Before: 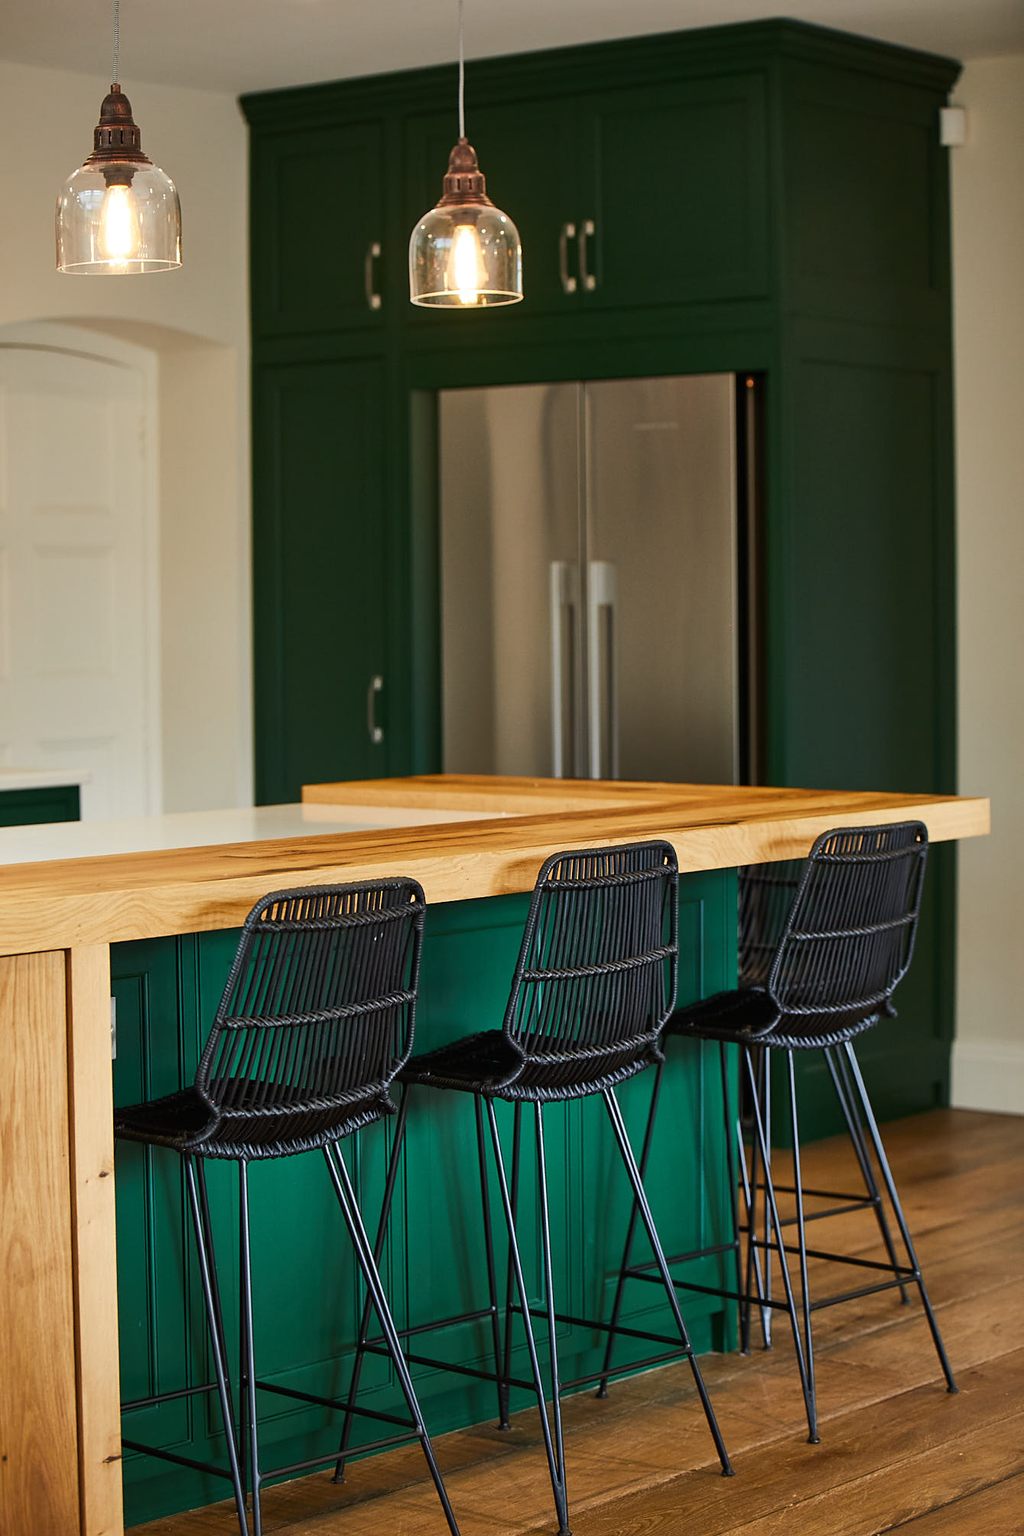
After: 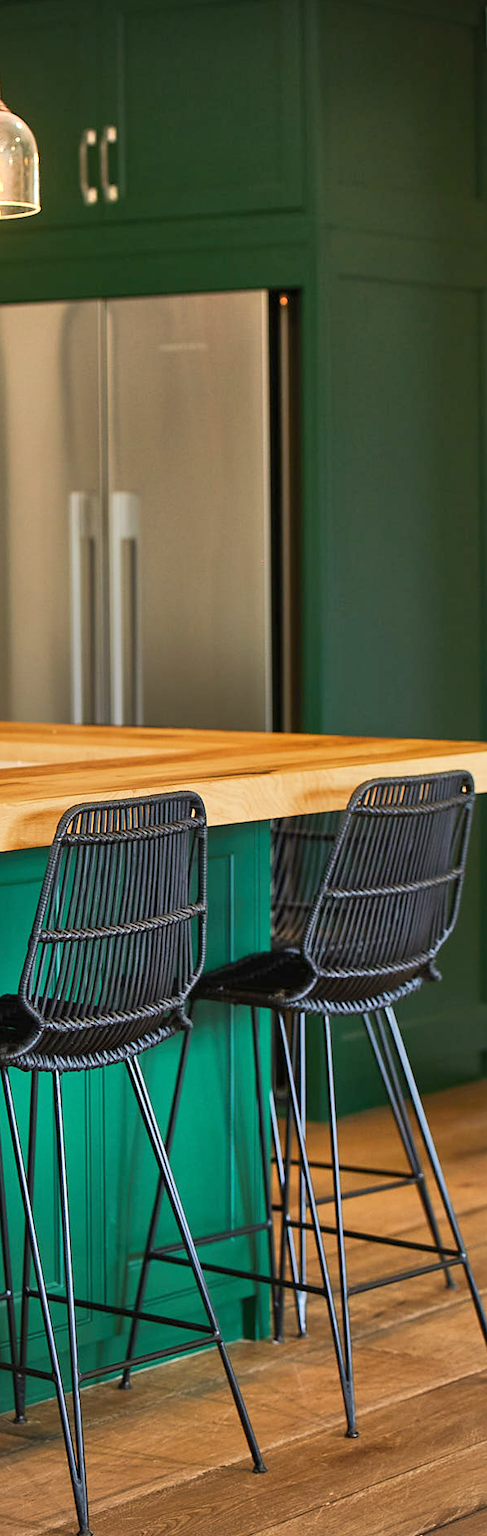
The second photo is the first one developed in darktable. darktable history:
crop: left 47.446%, top 6.699%, right 8.049%
vignetting: fall-off radius 60.6%, unbound false
tone equalizer: -7 EV 0.15 EV, -6 EV 0.563 EV, -5 EV 1.11 EV, -4 EV 1.34 EV, -3 EV 1.18 EV, -2 EV 0.6 EV, -1 EV 0.153 EV, smoothing diameter 25%, edges refinement/feathering 12.97, preserve details guided filter
